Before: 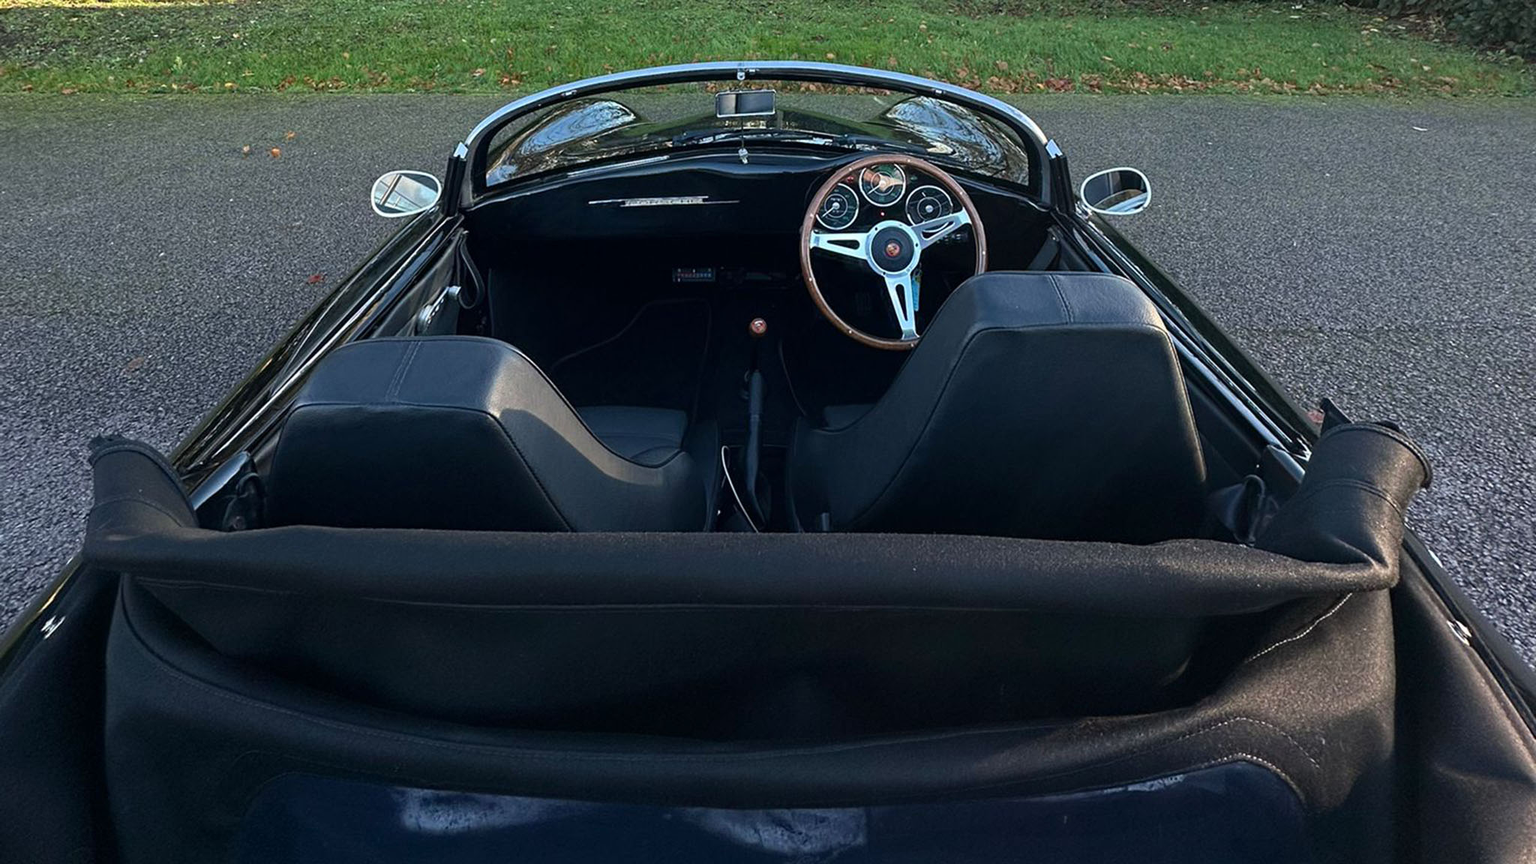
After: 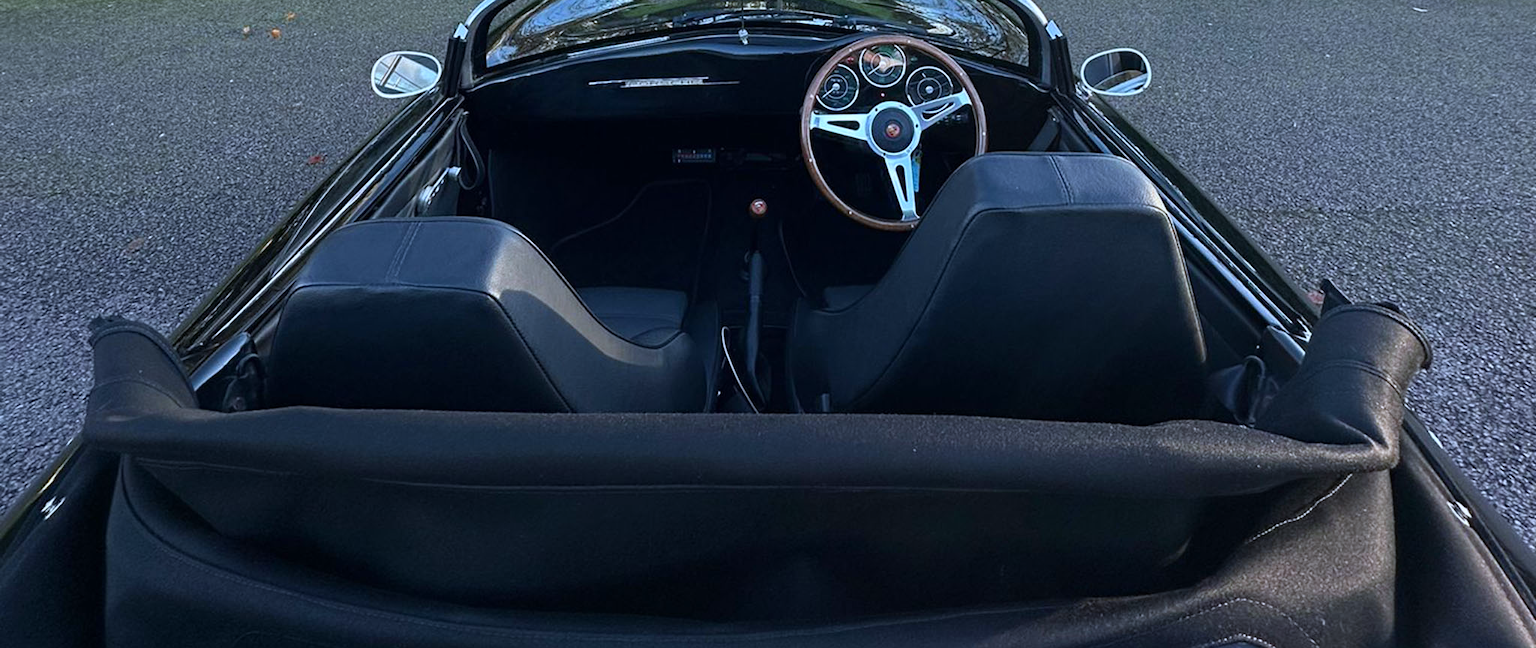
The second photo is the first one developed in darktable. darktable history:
crop: top 13.819%, bottom 11.169%
white balance: red 0.931, blue 1.11
